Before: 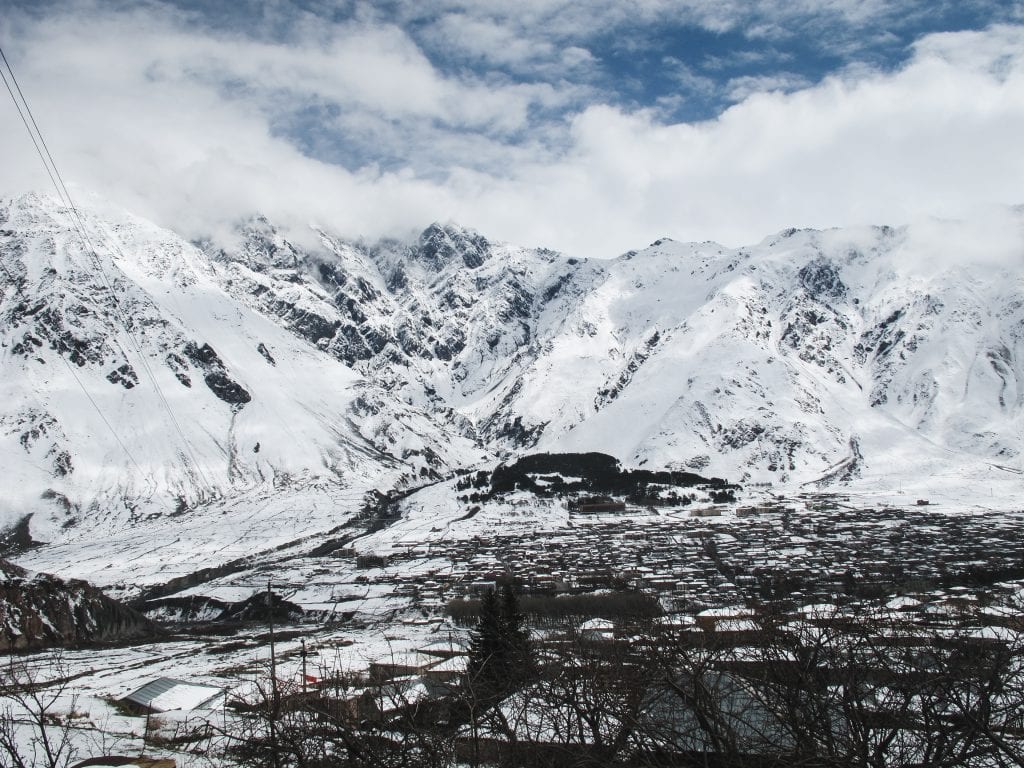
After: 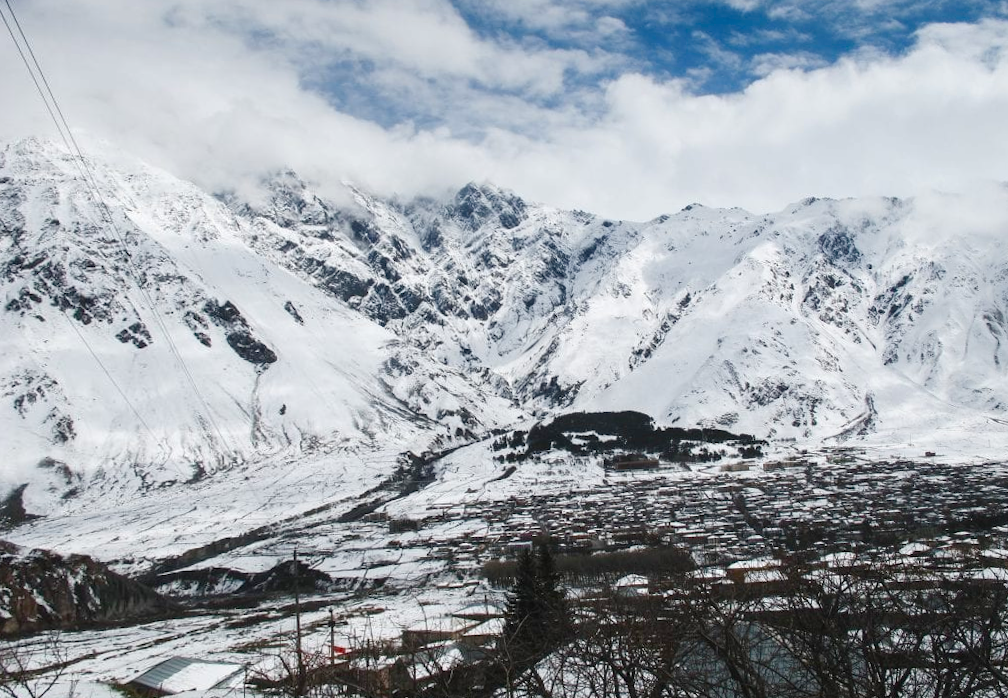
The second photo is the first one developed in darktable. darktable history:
rotate and perspective: rotation -0.013°, lens shift (vertical) -0.027, lens shift (horizontal) 0.178, crop left 0.016, crop right 0.989, crop top 0.082, crop bottom 0.918
color balance rgb: perceptual saturation grading › global saturation 35%, perceptual saturation grading › highlights -30%, perceptual saturation grading › shadows 35%, perceptual brilliance grading › global brilliance 3%, perceptual brilliance grading › highlights -3%, perceptual brilliance grading › shadows 3%
